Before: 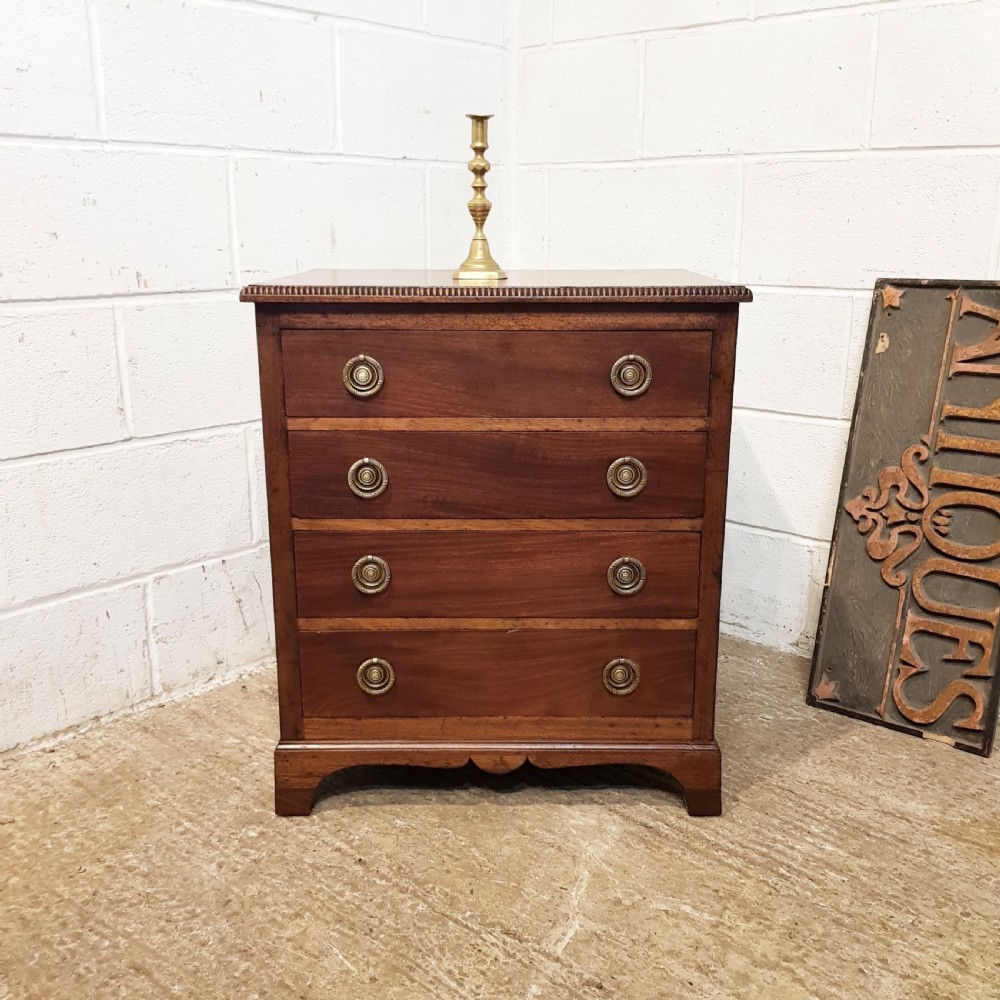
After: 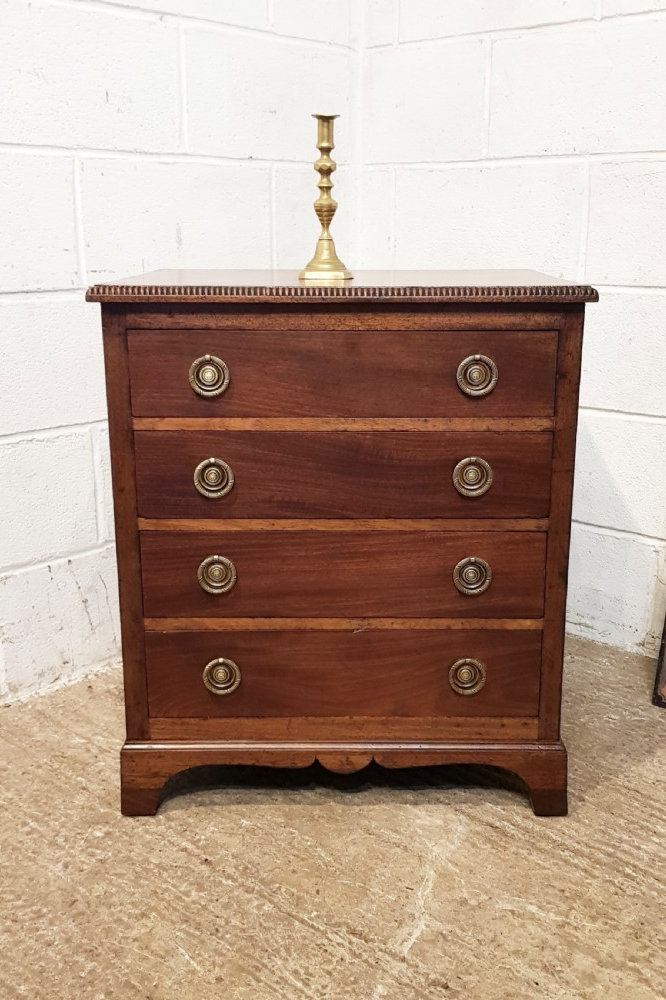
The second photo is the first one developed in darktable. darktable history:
crop: left 15.42%, right 17.91%
